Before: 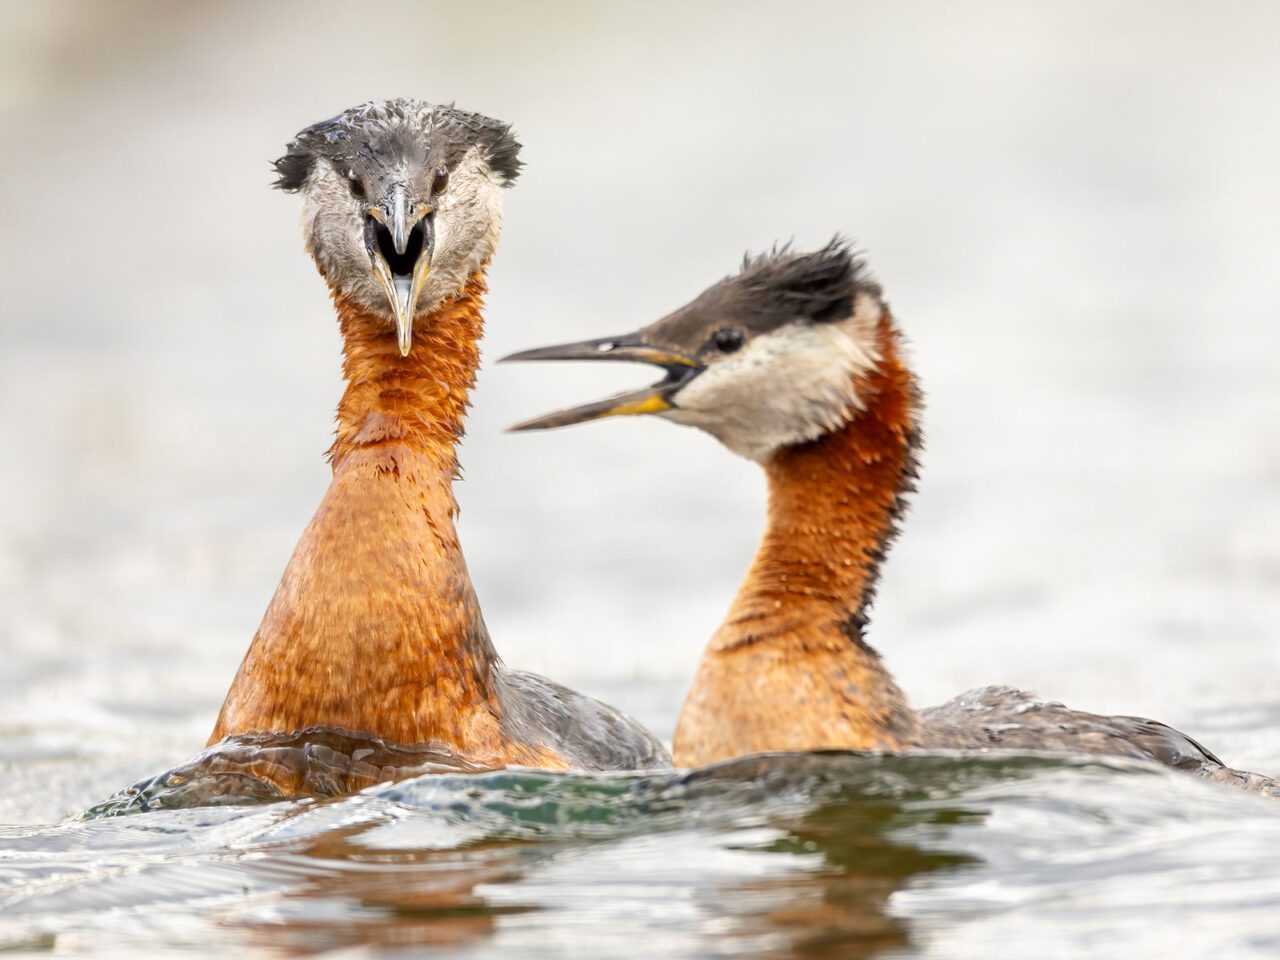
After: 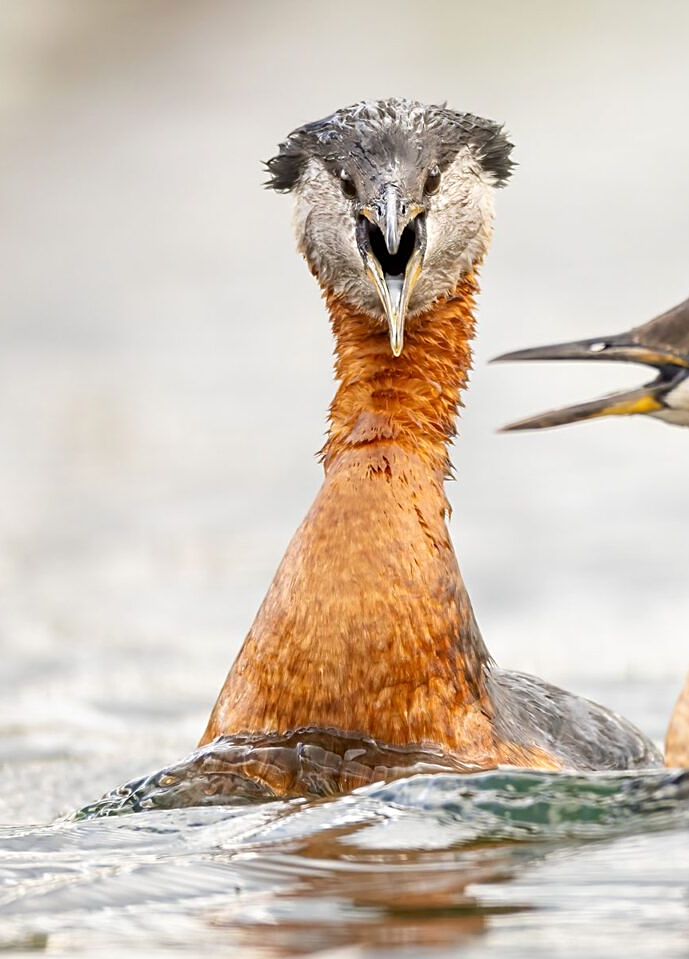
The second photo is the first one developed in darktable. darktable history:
crop: left 0.675%, right 45.423%, bottom 0.087%
sharpen: amount 0.493
